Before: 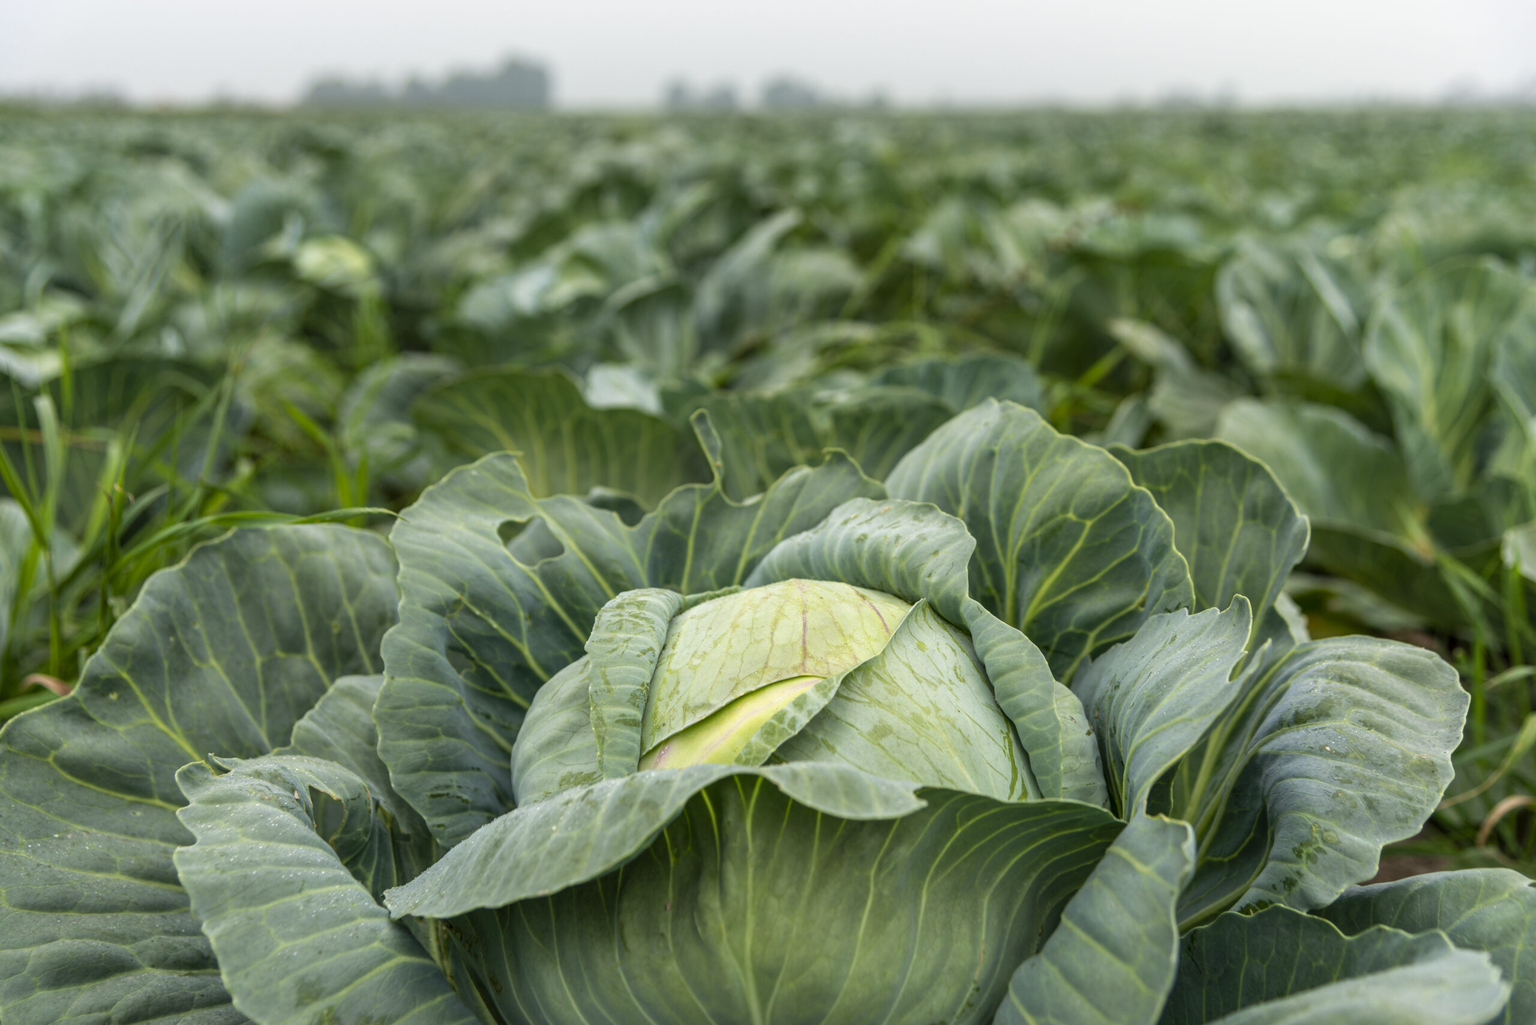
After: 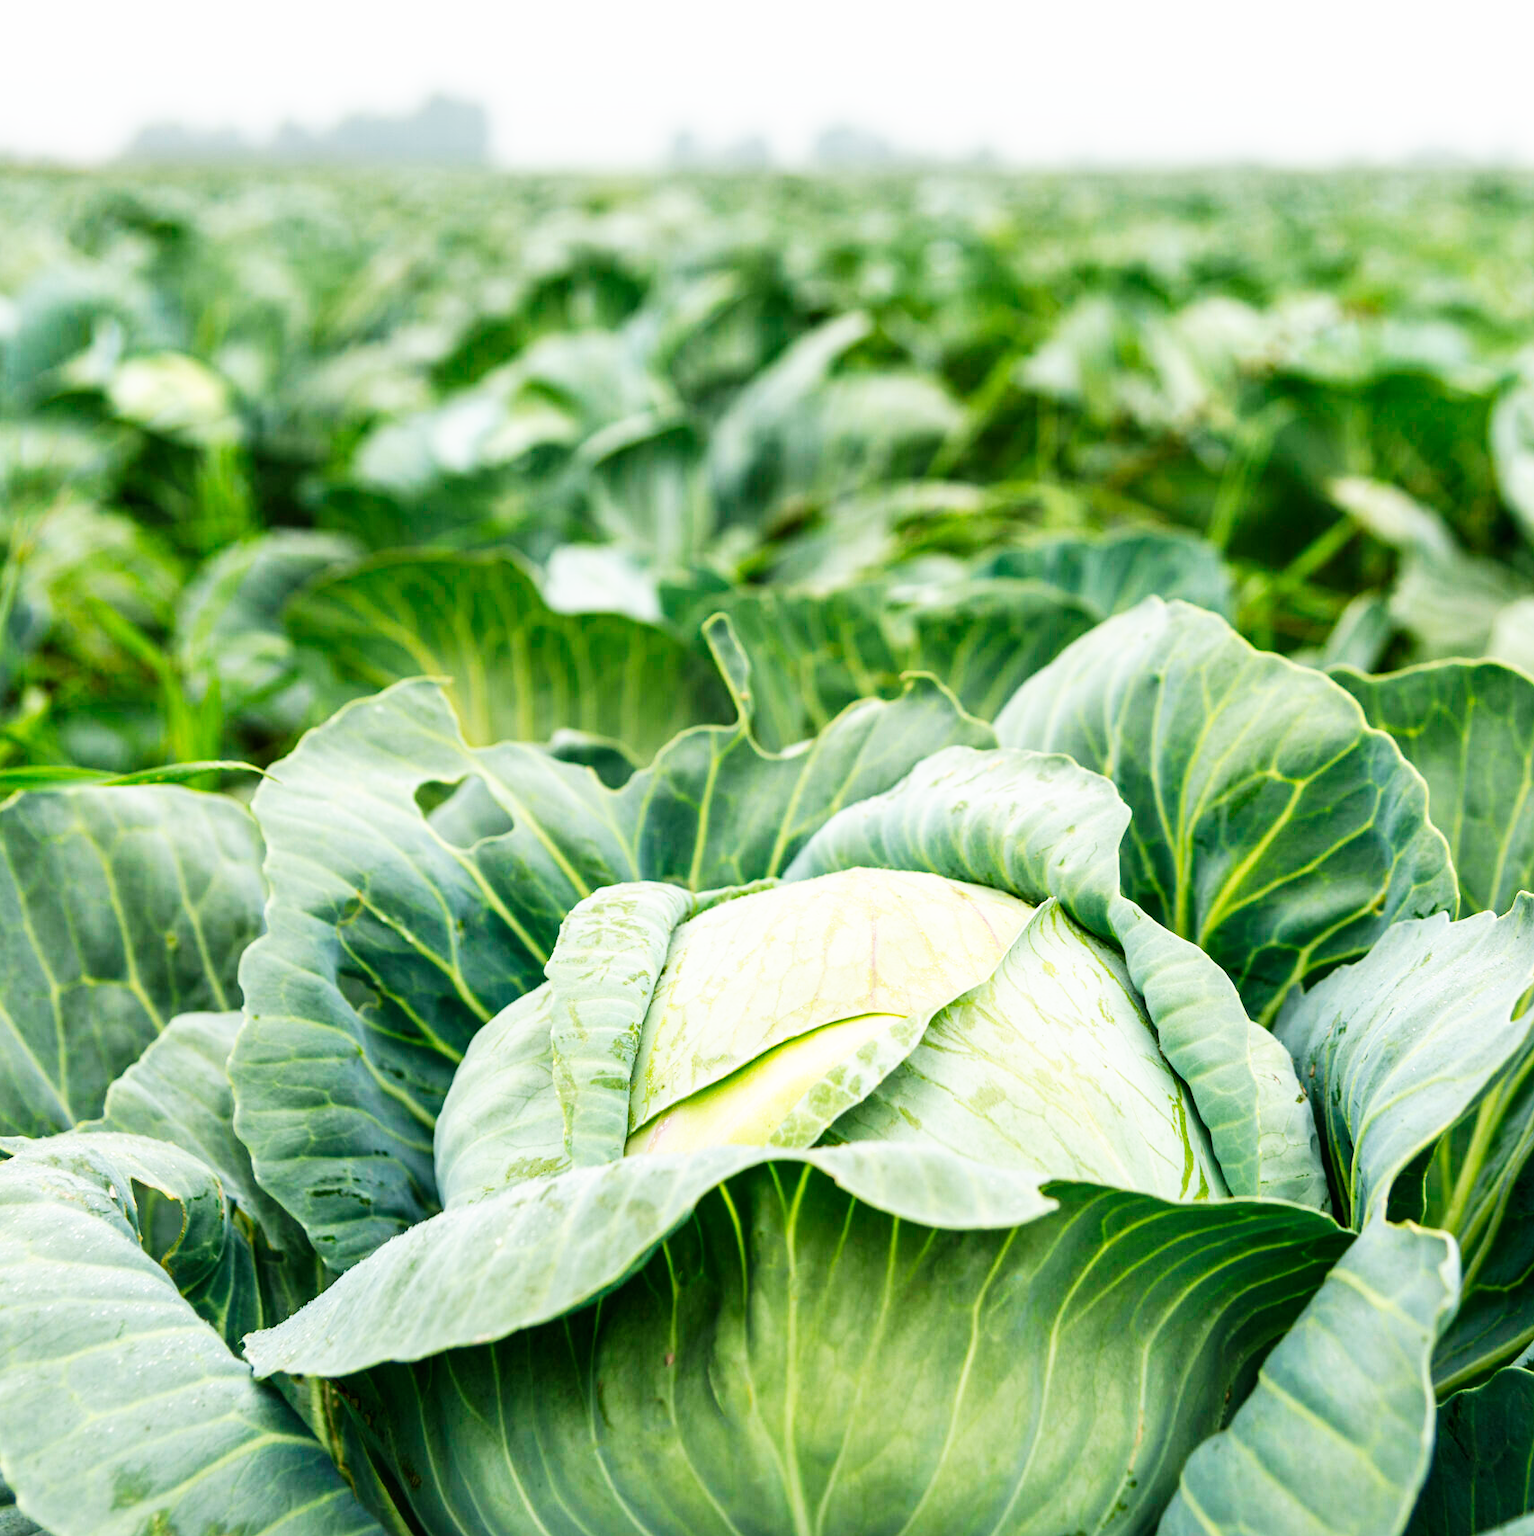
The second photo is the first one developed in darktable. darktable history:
base curve: curves: ch0 [(0, 0) (0.007, 0.004) (0.027, 0.03) (0.046, 0.07) (0.207, 0.54) (0.442, 0.872) (0.673, 0.972) (1, 1)], preserve colors none
crop and rotate: left 14.436%, right 18.898%
